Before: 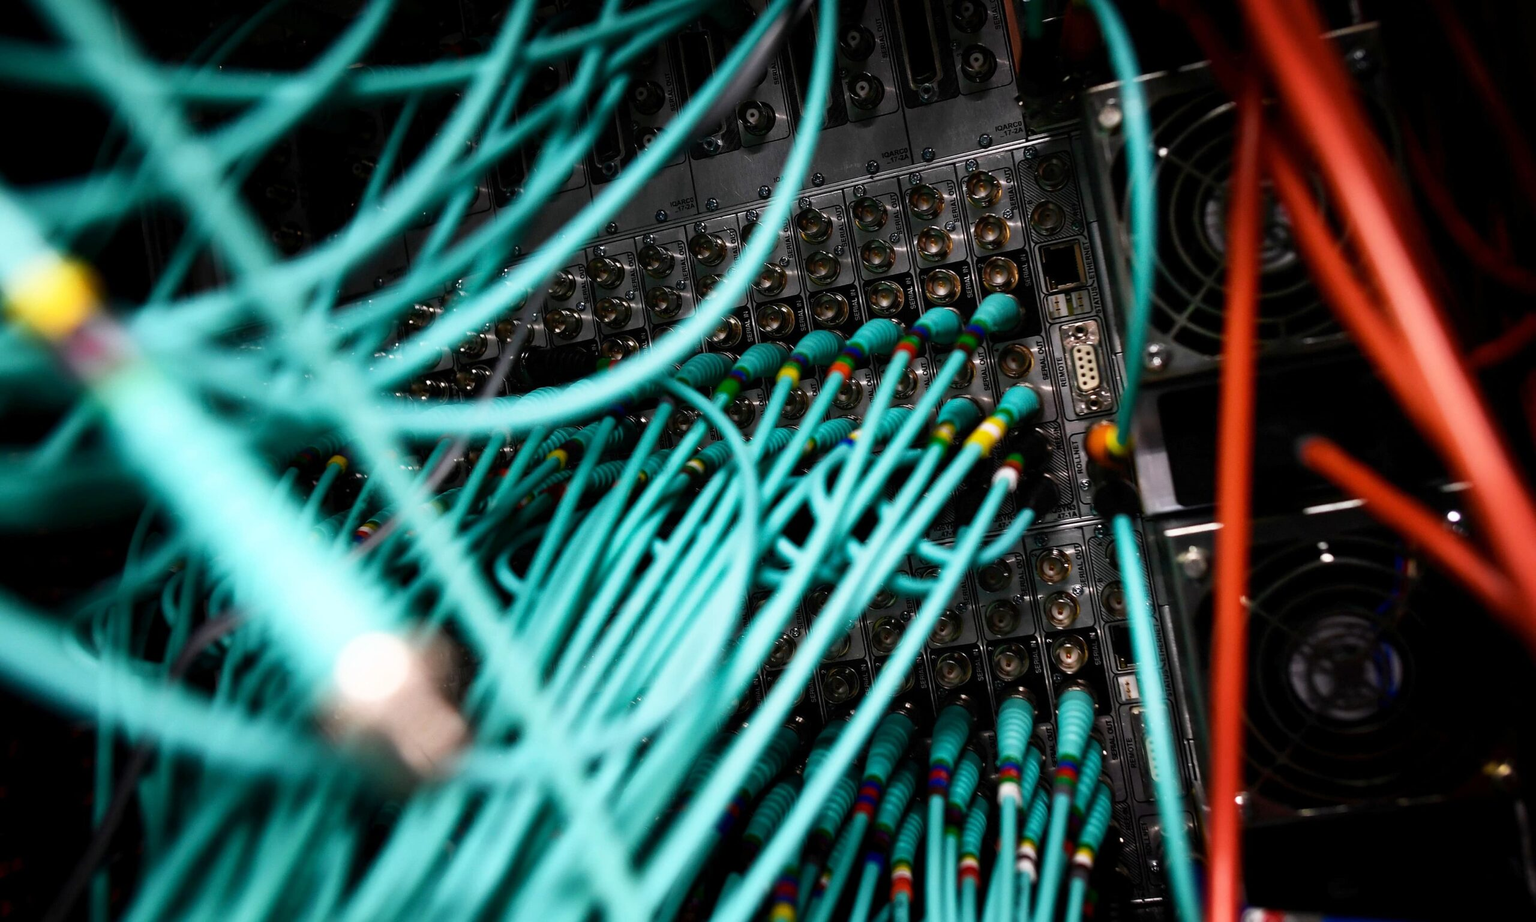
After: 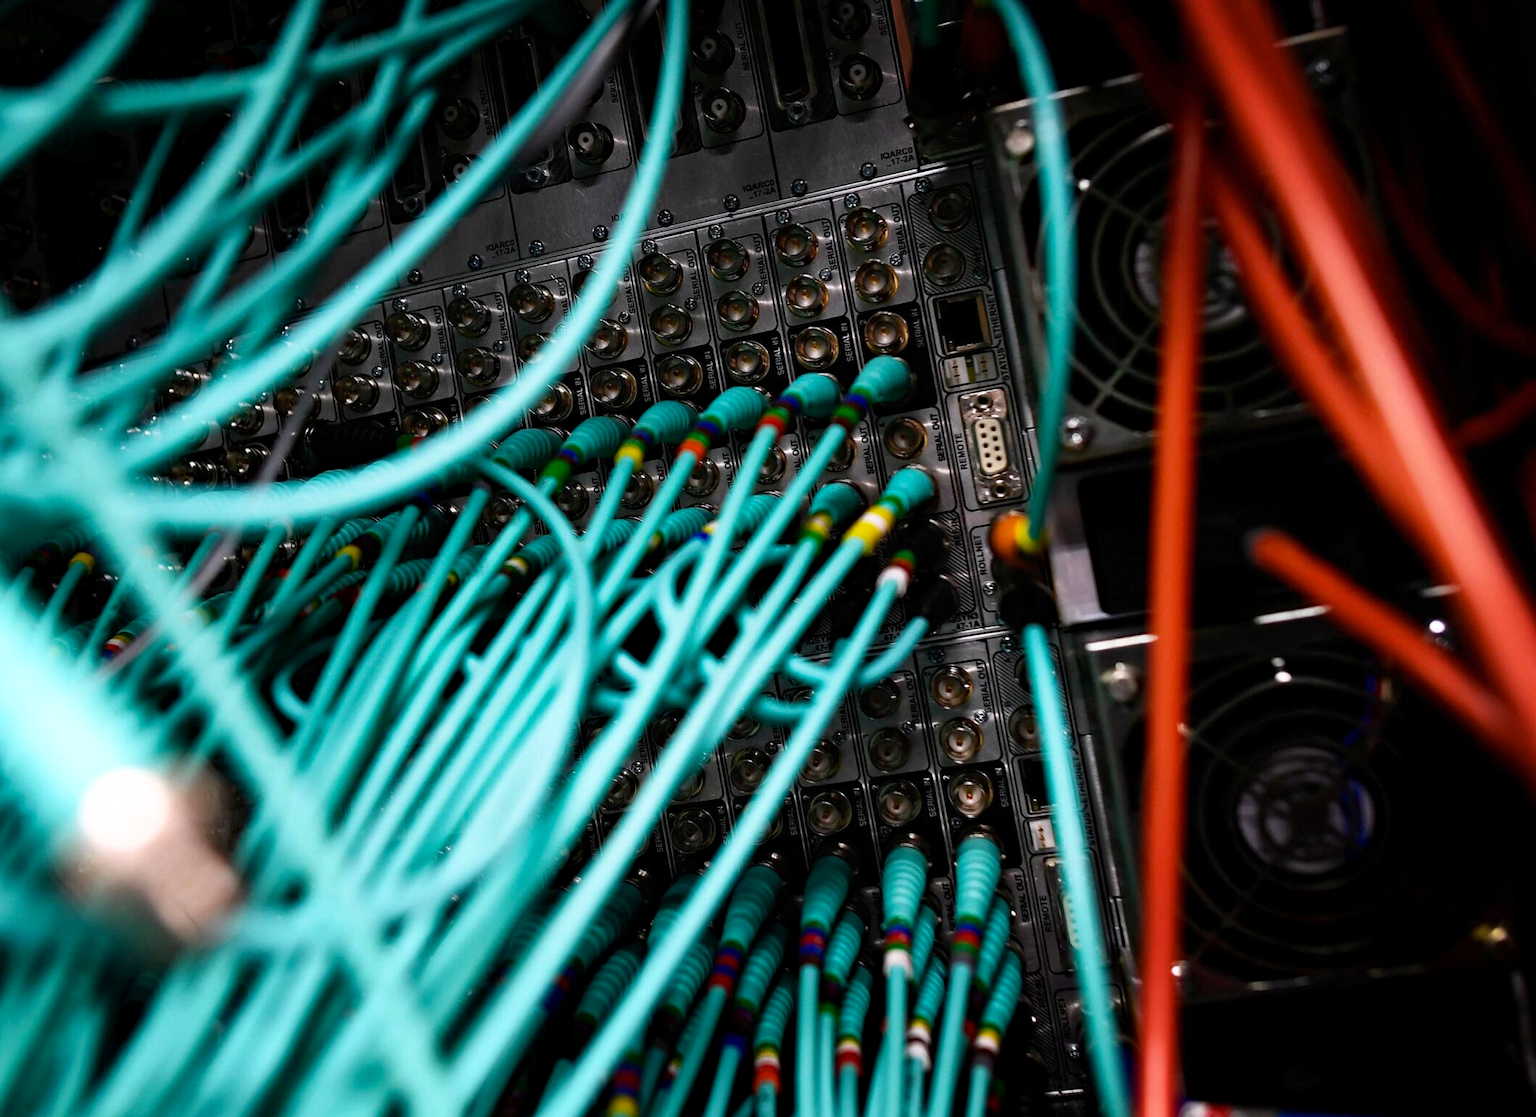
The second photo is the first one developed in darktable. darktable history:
crop: left 17.582%, bottom 0.031%
white balance: red 0.988, blue 1.017
haze removal: compatibility mode true, adaptive false
